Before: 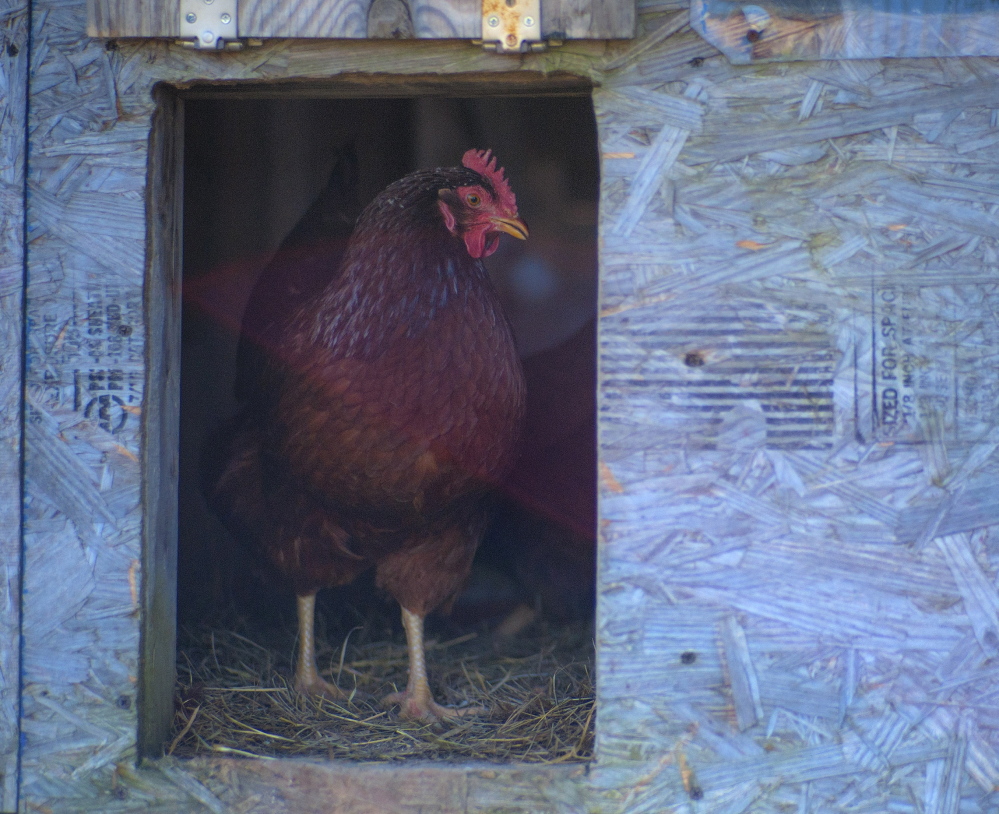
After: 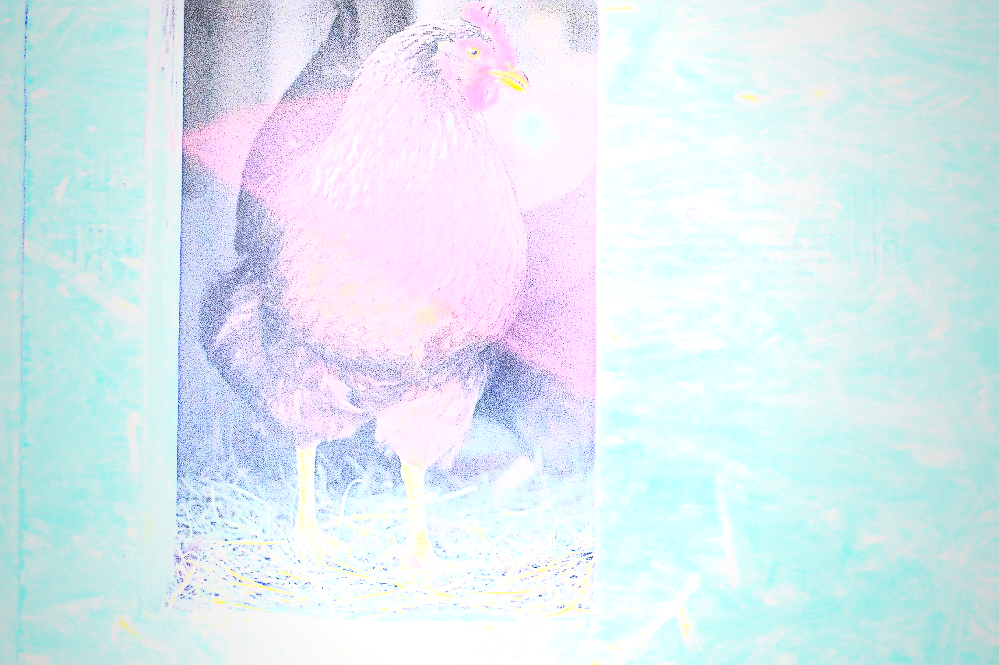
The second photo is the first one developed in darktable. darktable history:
exposure: black level correction 0, exposure 3.996 EV, compensate highlight preservation false
crop and rotate: top 18.277%
local contrast: detail 109%
contrast brightness saturation: contrast 0.937, brightness 0.193
vignetting: fall-off start 72.38%, fall-off radius 108.1%, saturation 0.379, width/height ratio 0.727
tone equalizer: mask exposure compensation -0.49 EV
sharpen: on, module defaults
velvia: strength 14.71%
